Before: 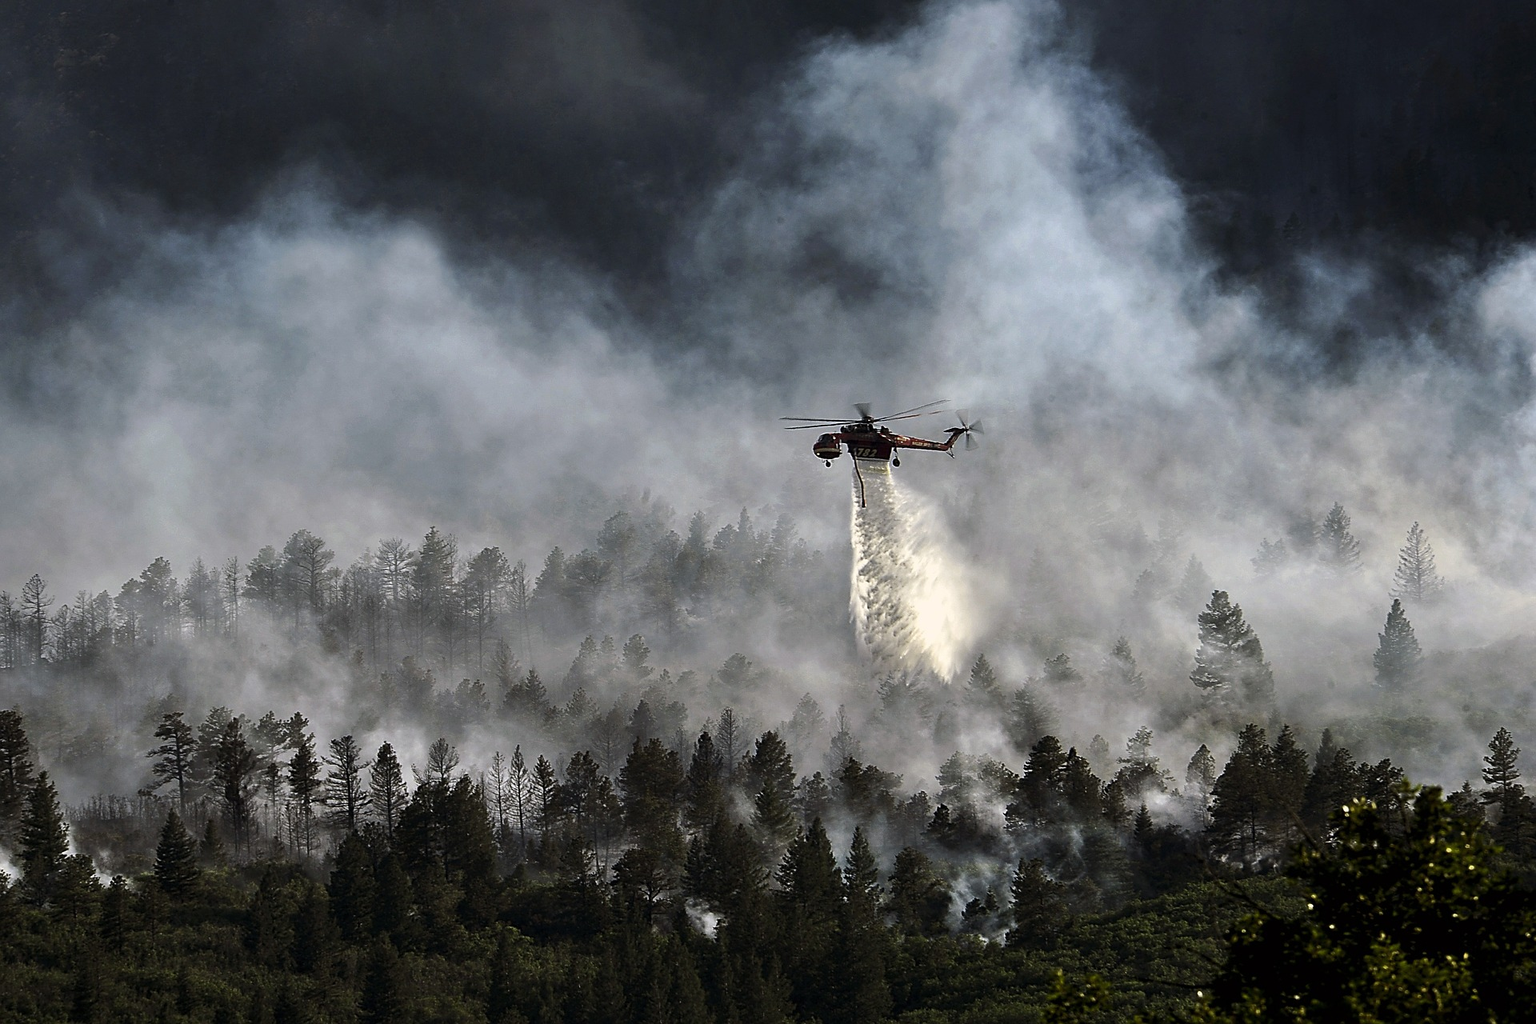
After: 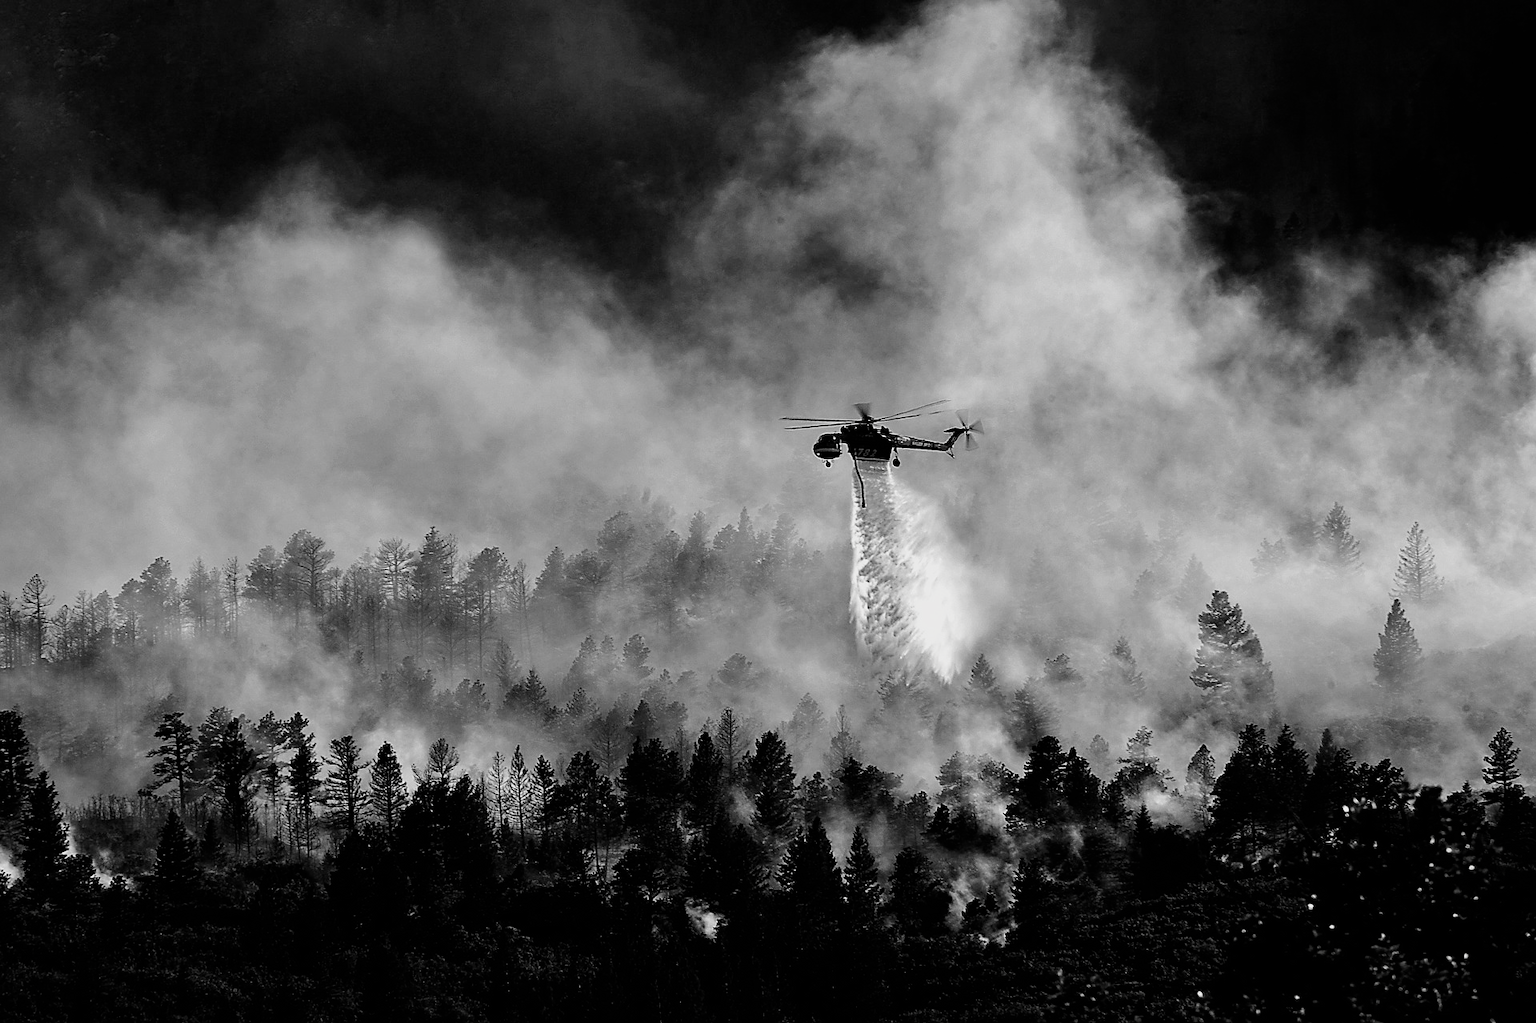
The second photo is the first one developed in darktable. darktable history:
crop: bottom 0.07%
filmic rgb: black relative exposure -5.05 EV, white relative exposure 3.18 EV, hardness 3.47, contrast 1.203, highlights saturation mix -49.24%, color science v4 (2020)
